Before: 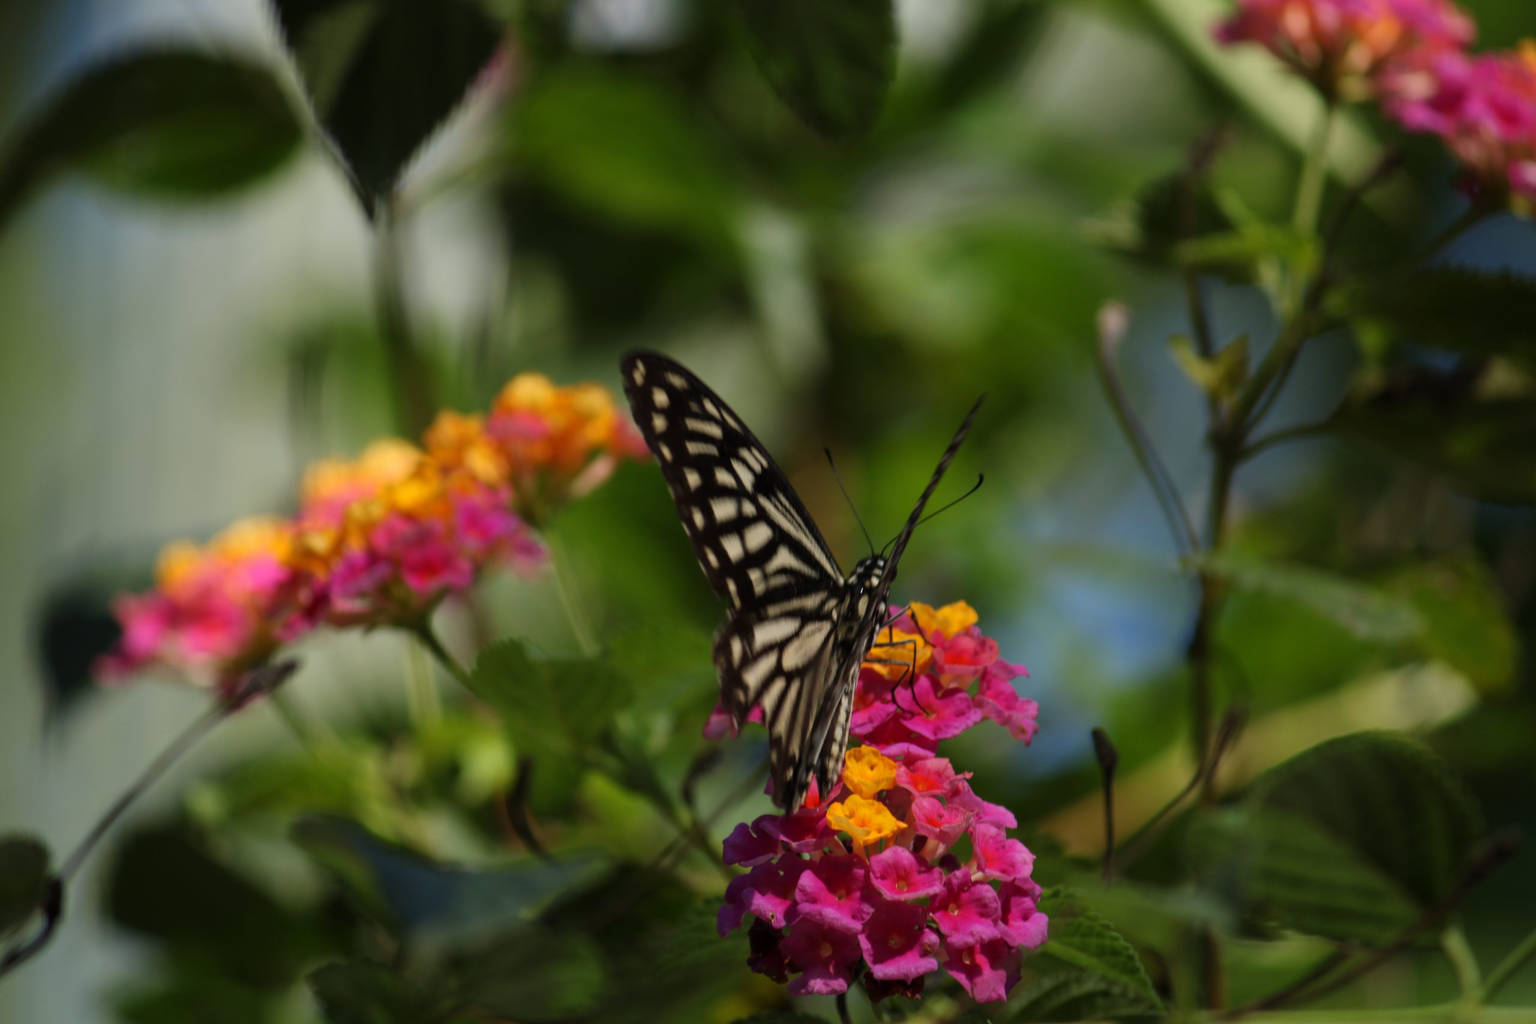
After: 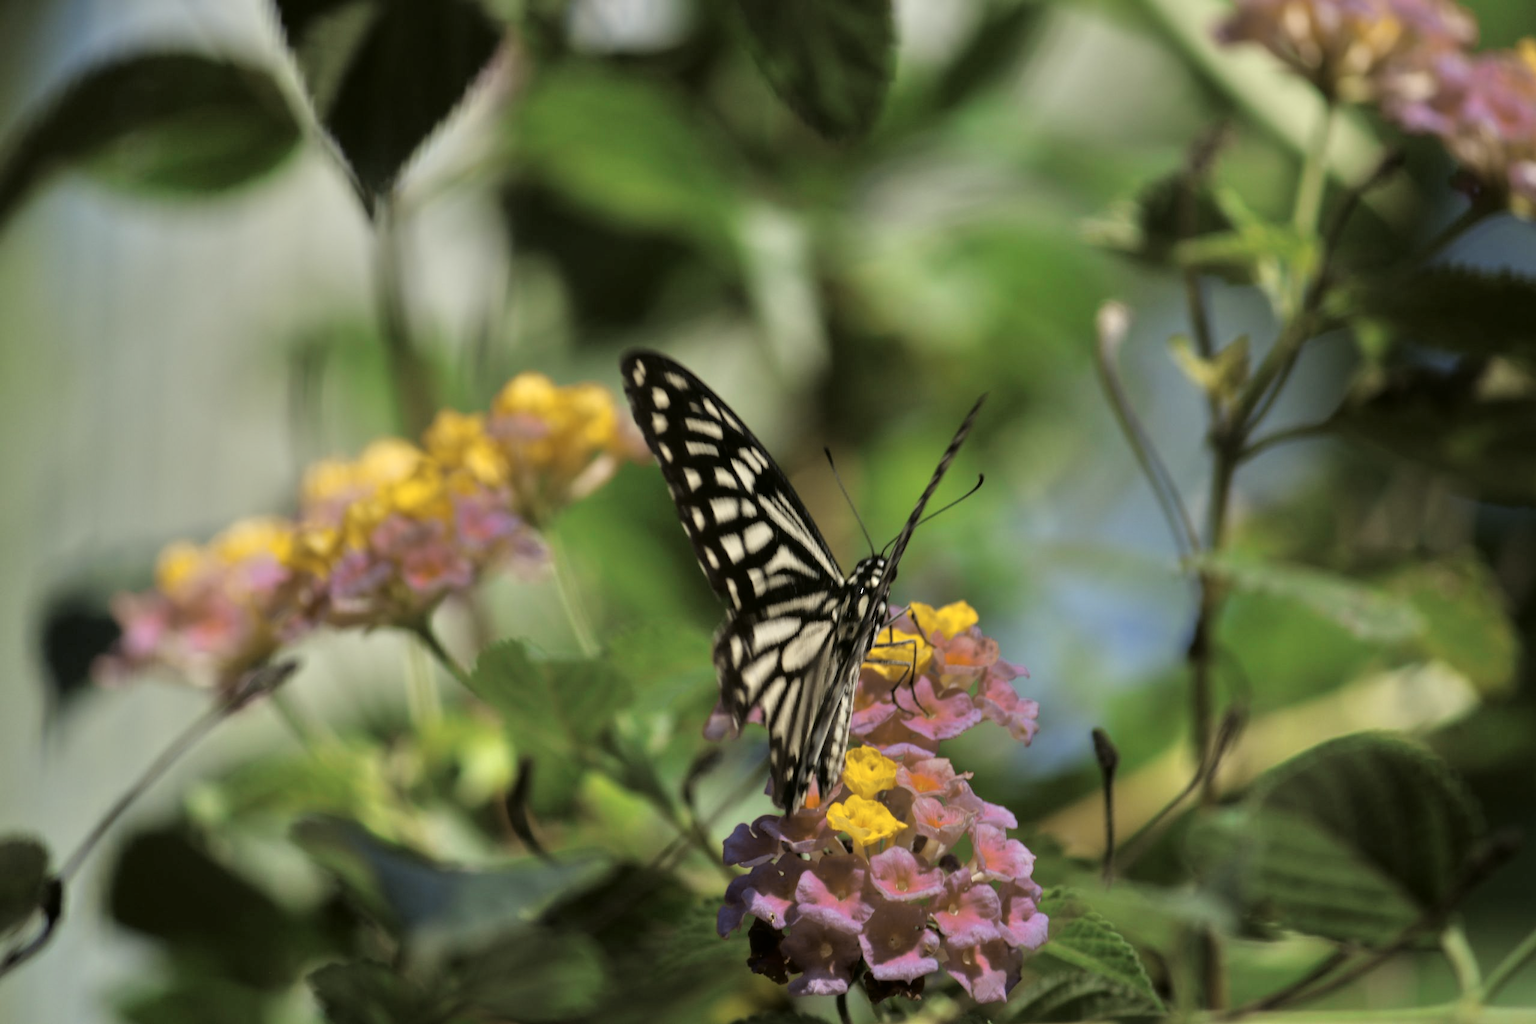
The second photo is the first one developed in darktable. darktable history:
tone equalizer: -7 EV 0.15 EV, -6 EV 0.6 EV, -5 EV 1.15 EV, -4 EV 1.33 EV, -3 EV 1.15 EV, -2 EV 0.6 EV, -1 EV 0.15 EV, mask exposure compensation -0.5 EV
tone curve: curves: ch1 [(0, 0) (0.173, 0.145) (0.467, 0.477) (0.808, 0.611) (1, 1)]; ch2 [(0, 0) (0.255, 0.314) (0.498, 0.509) (0.694, 0.64) (1, 1)], color space Lab, independent channels, preserve colors none
